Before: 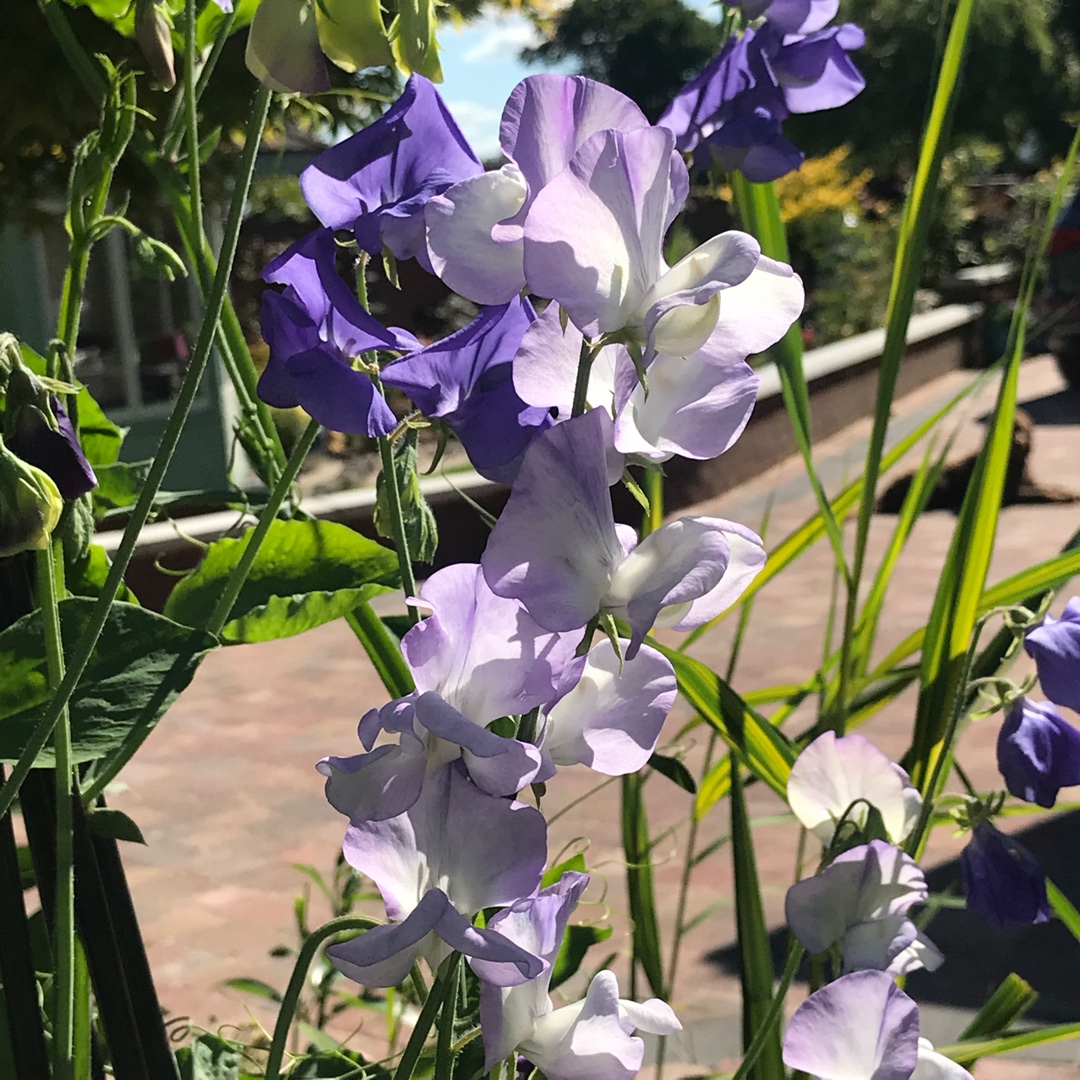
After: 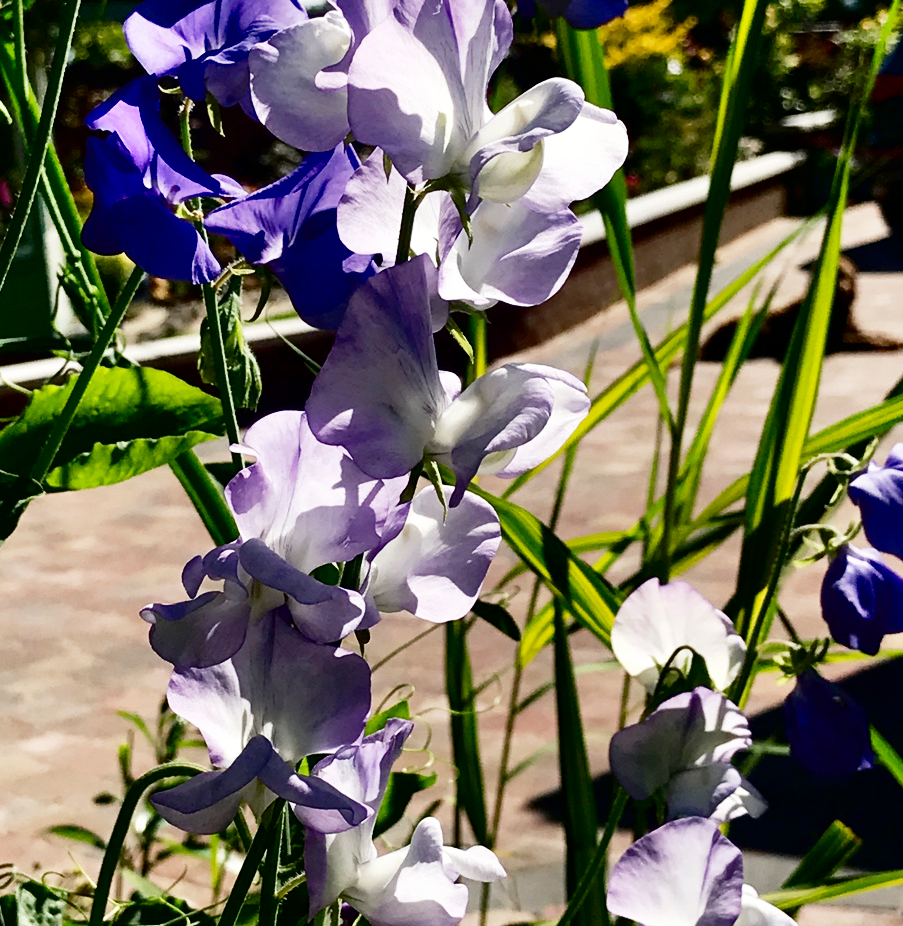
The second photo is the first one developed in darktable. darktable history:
crop: left 16.315%, top 14.246%
shadows and highlights: white point adjustment 0.05, highlights color adjustment 55.9%, soften with gaussian
base curve: curves: ch0 [(0, 0) (0.028, 0.03) (0.121, 0.232) (0.46, 0.748) (0.859, 0.968) (1, 1)], preserve colors none
contrast brightness saturation: contrast 0.09, brightness -0.59, saturation 0.17
